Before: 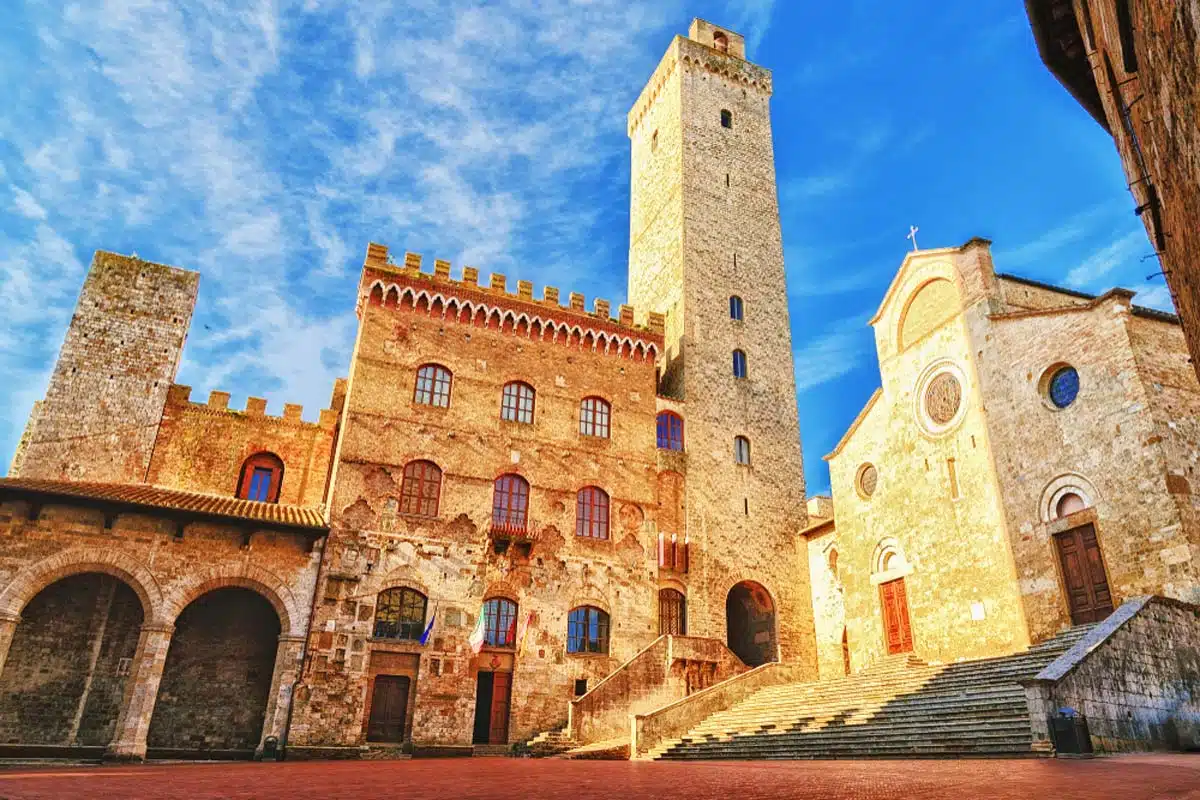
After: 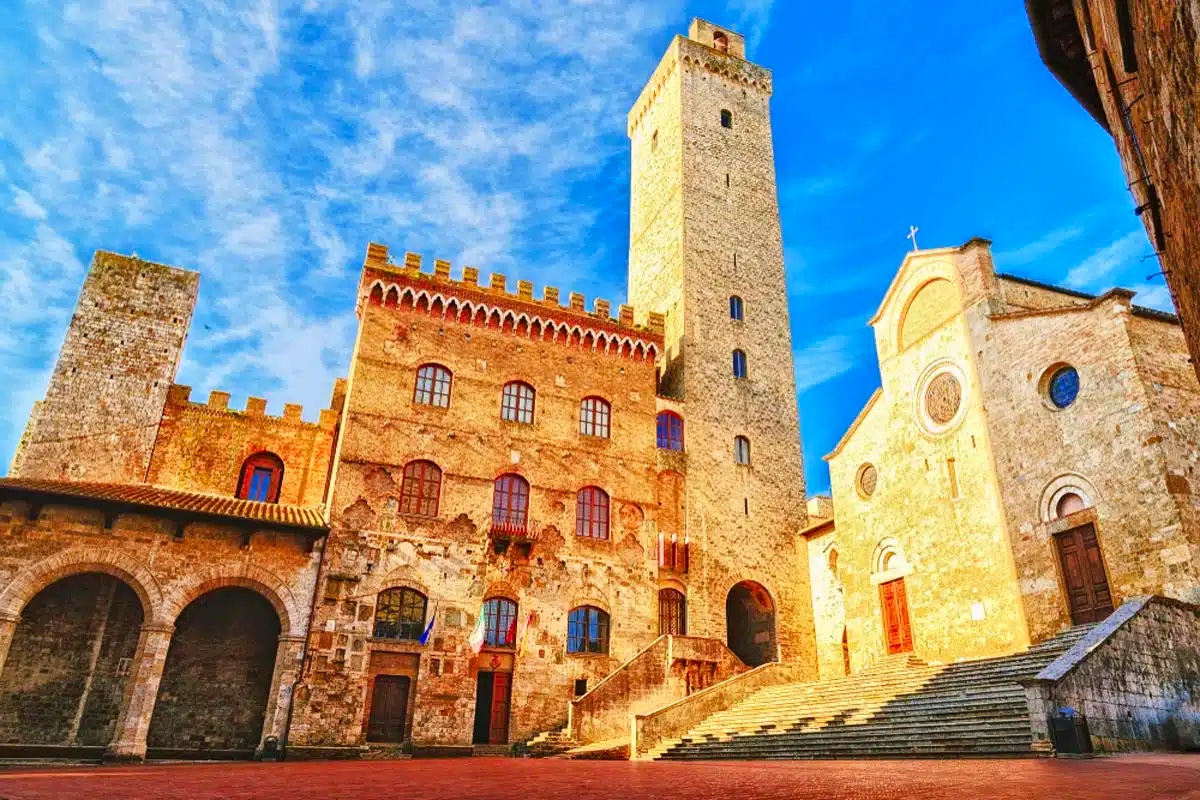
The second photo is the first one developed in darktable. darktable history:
contrast brightness saturation: contrast 0.083, saturation 0.199
